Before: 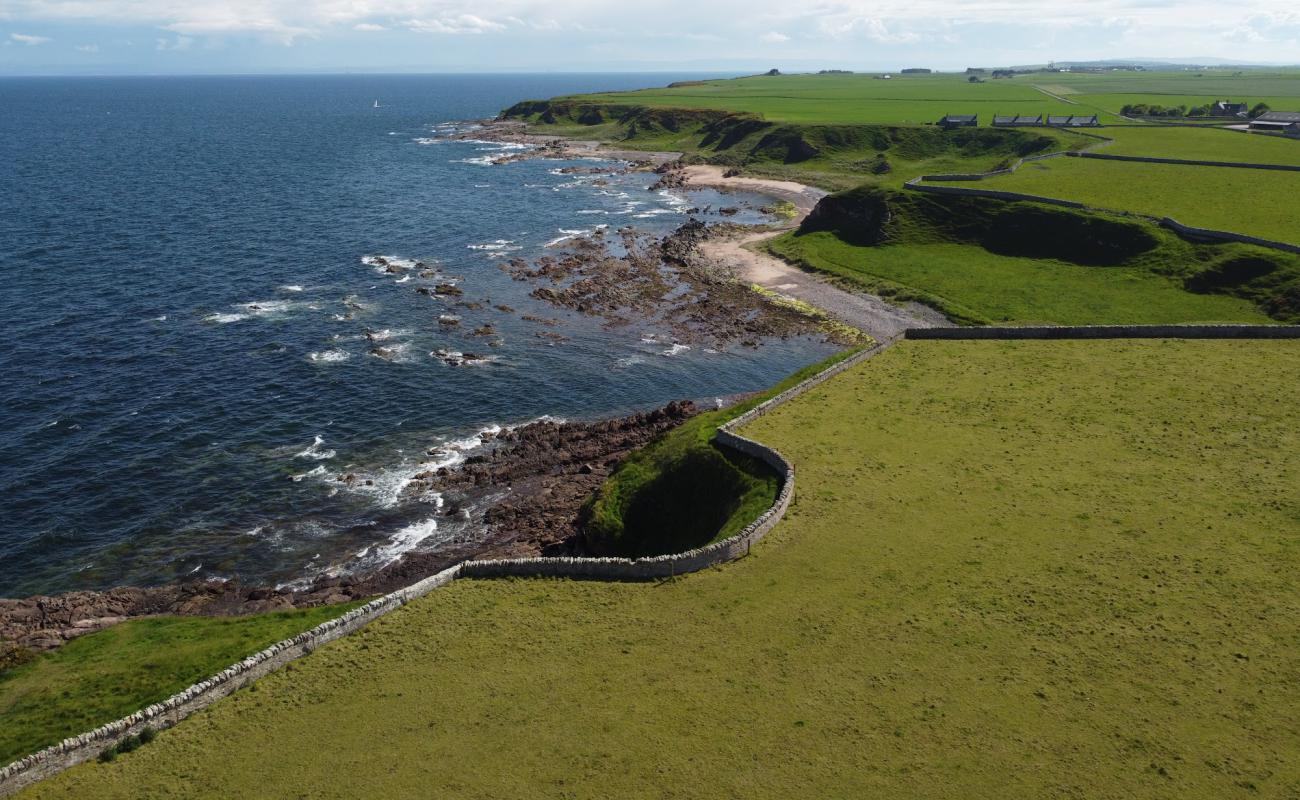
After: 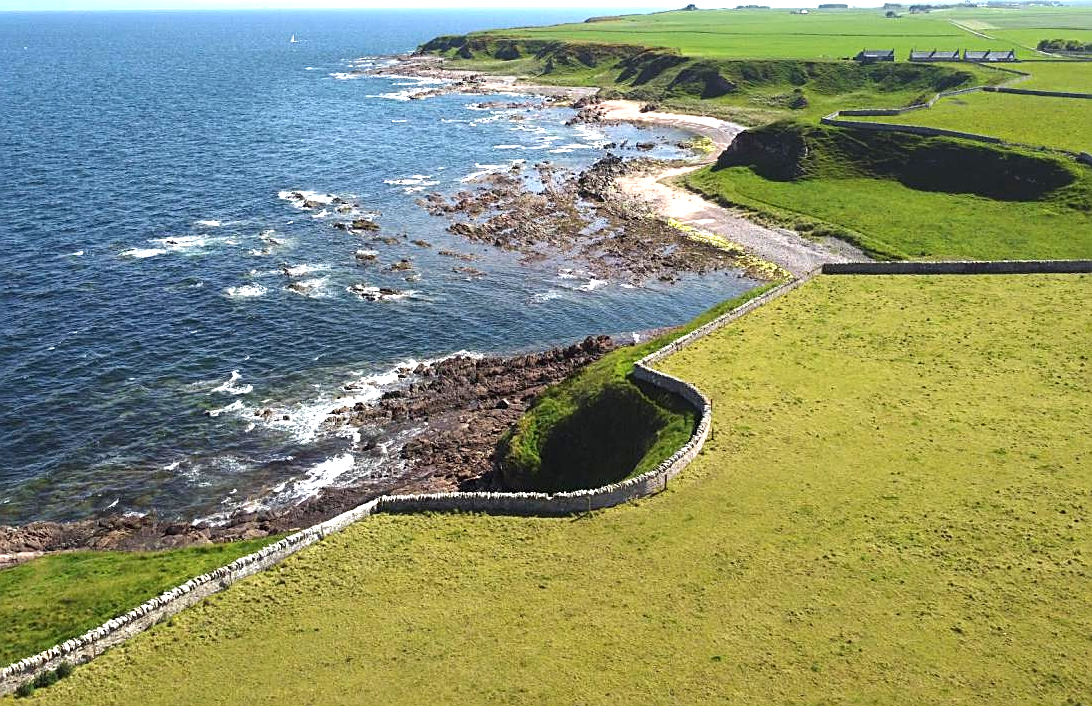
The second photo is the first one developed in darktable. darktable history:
exposure: black level correction 0, exposure 1.379 EV, compensate exposure bias true, compensate highlight preservation false
tone equalizer: on, module defaults
sharpen: on, module defaults
crop: left 6.446%, top 8.188%, right 9.538%, bottom 3.548%
